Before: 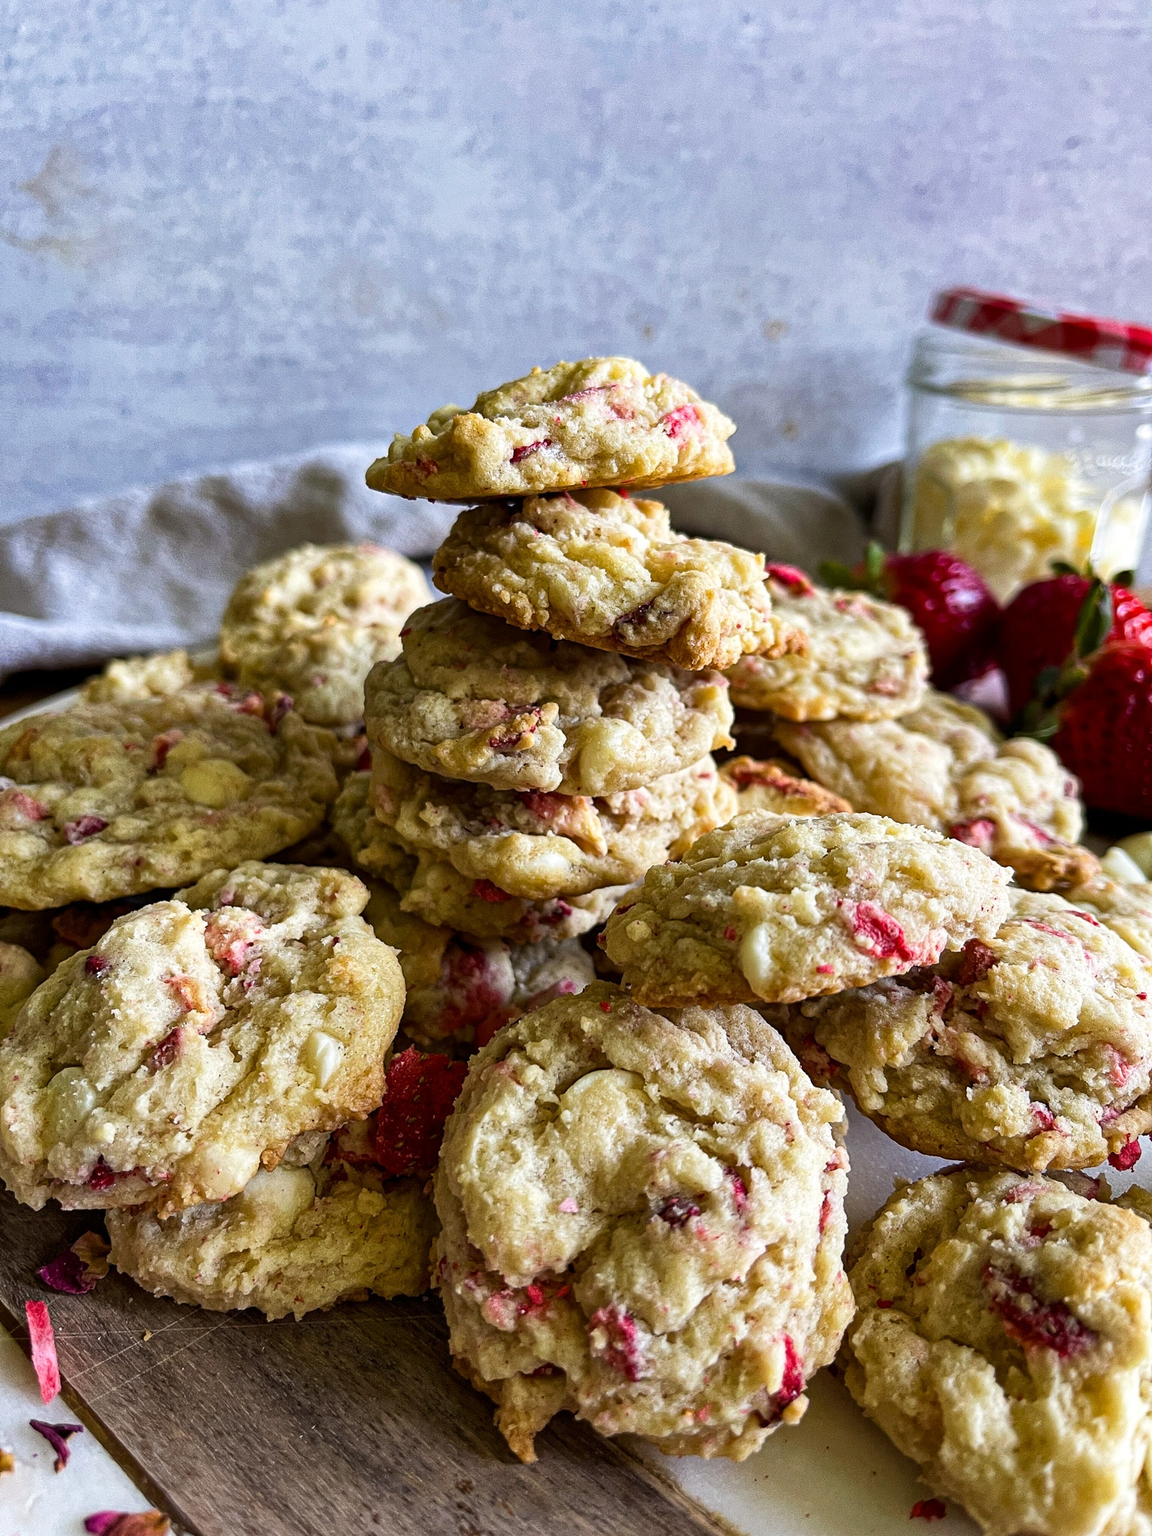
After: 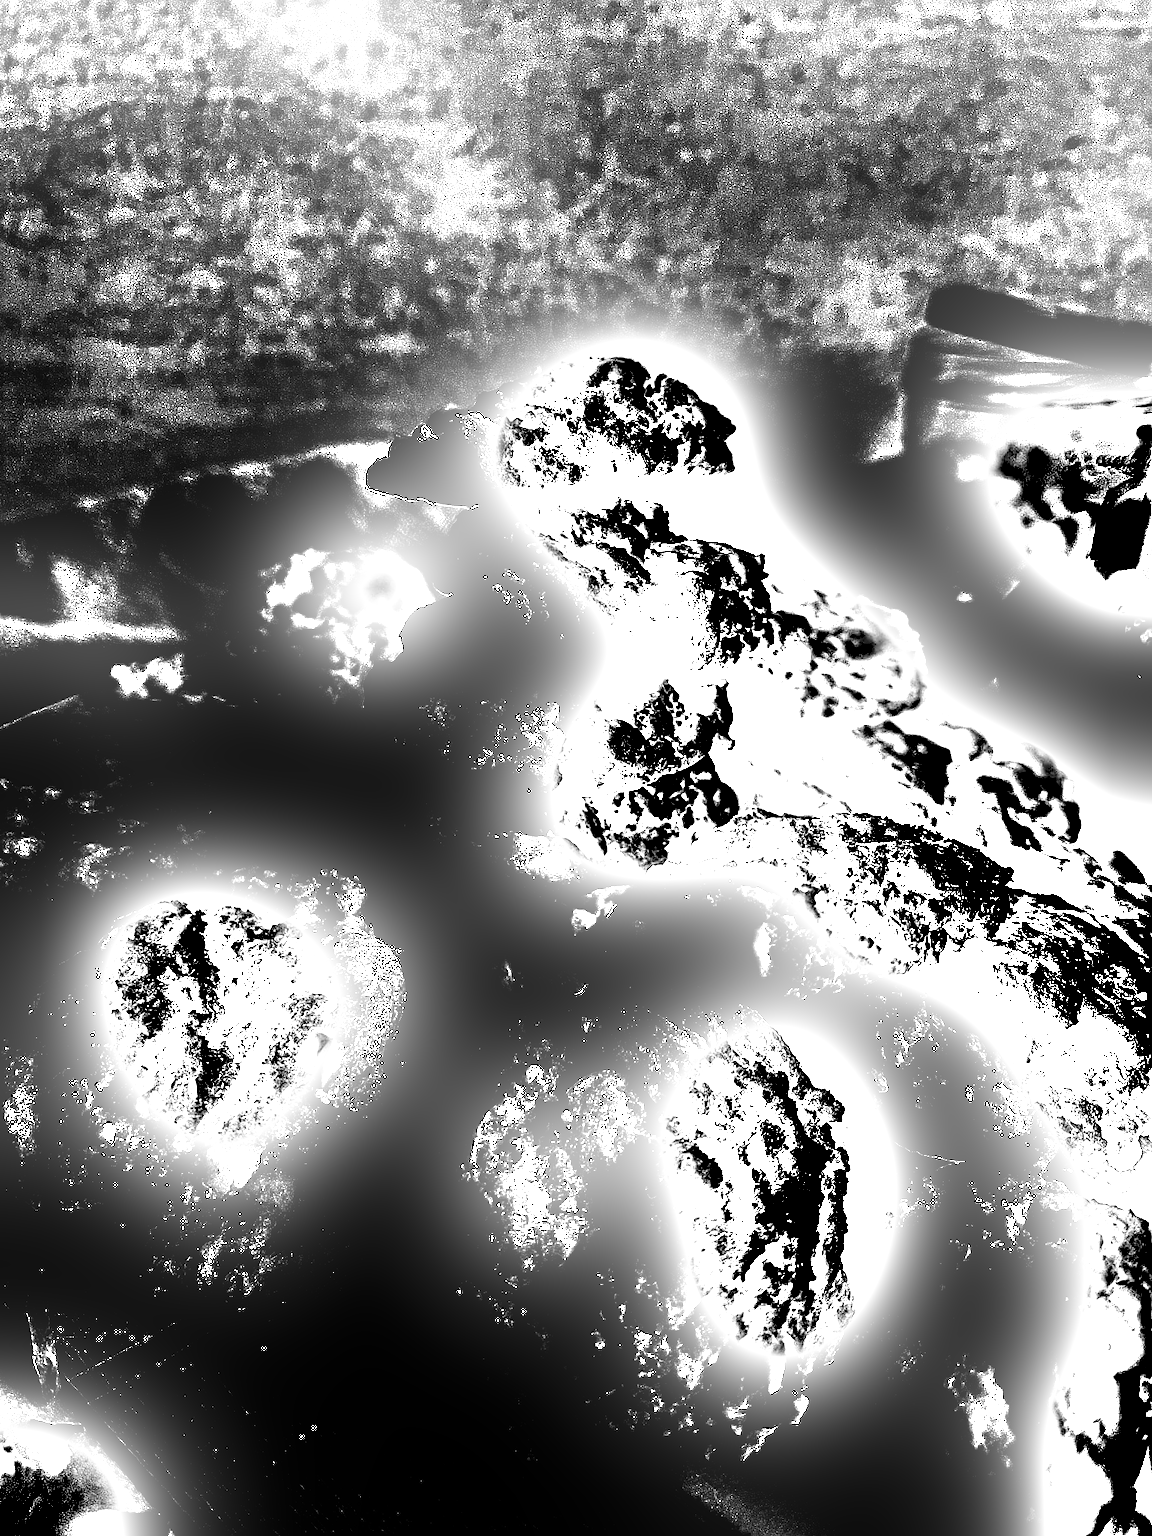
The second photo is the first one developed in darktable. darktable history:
color zones: curves: ch1 [(0, -0.394) (0.143, -0.394) (0.286, -0.394) (0.429, -0.392) (0.571, -0.391) (0.714, -0.391) (0.857, -0.391) (1, -0.394)]
sharpen: on, module defaults
bloom: on, module defaults
levels: levels [0.721, 0.937, 0.997]
exposure: exposure 0.74 EV, compensate highlight preservation false
